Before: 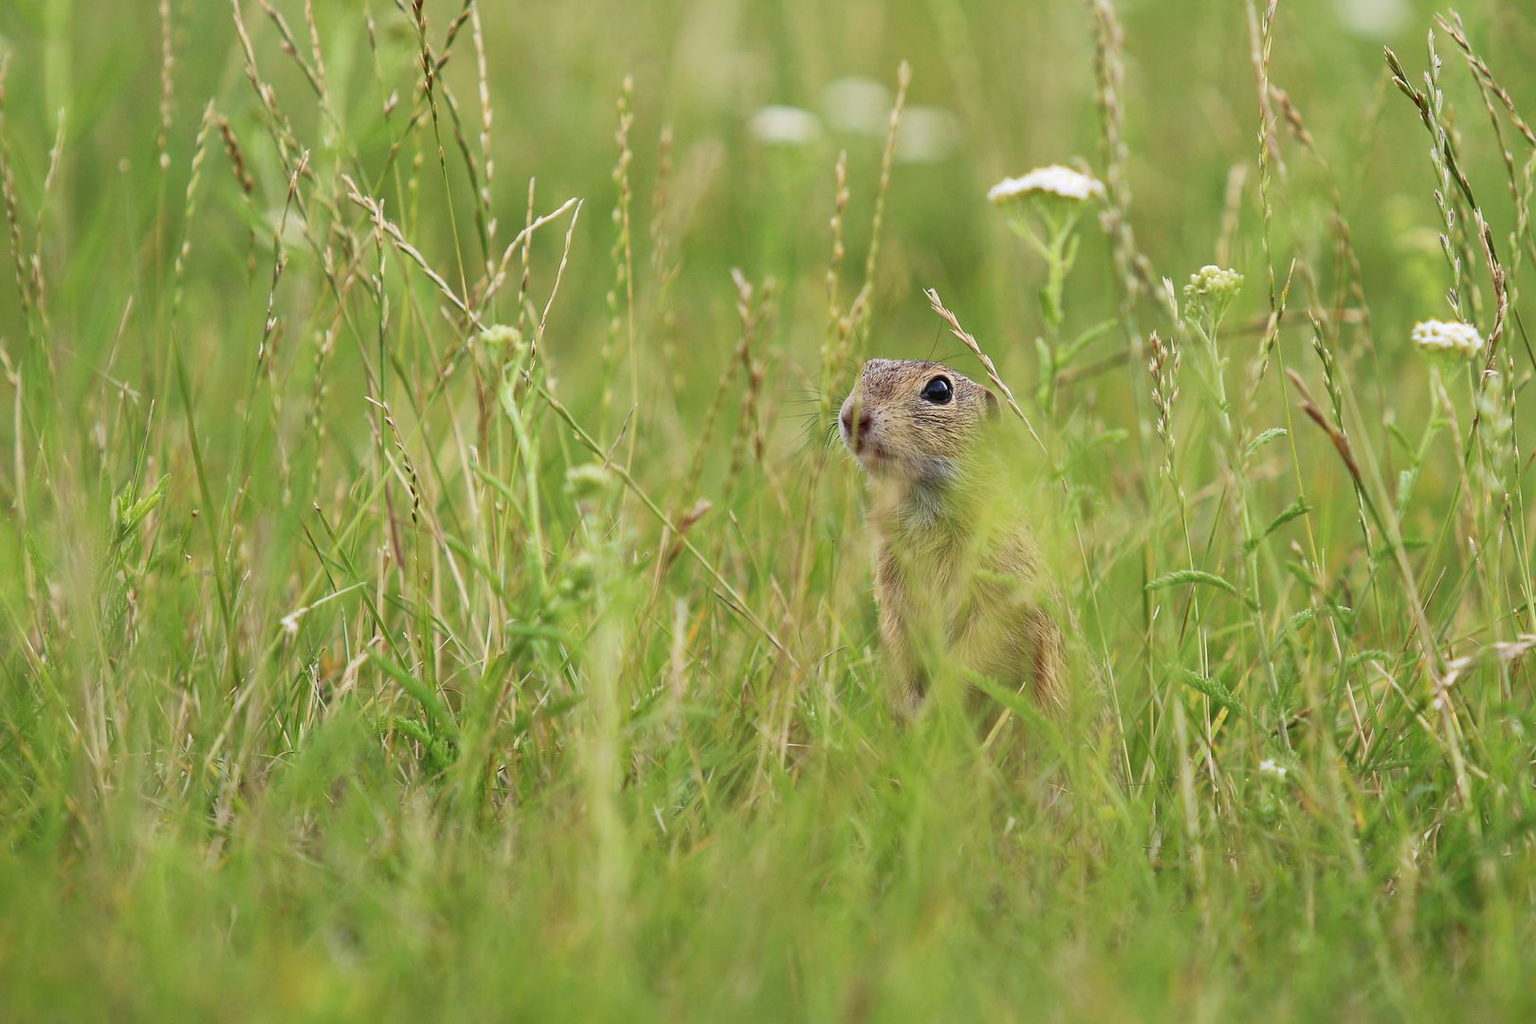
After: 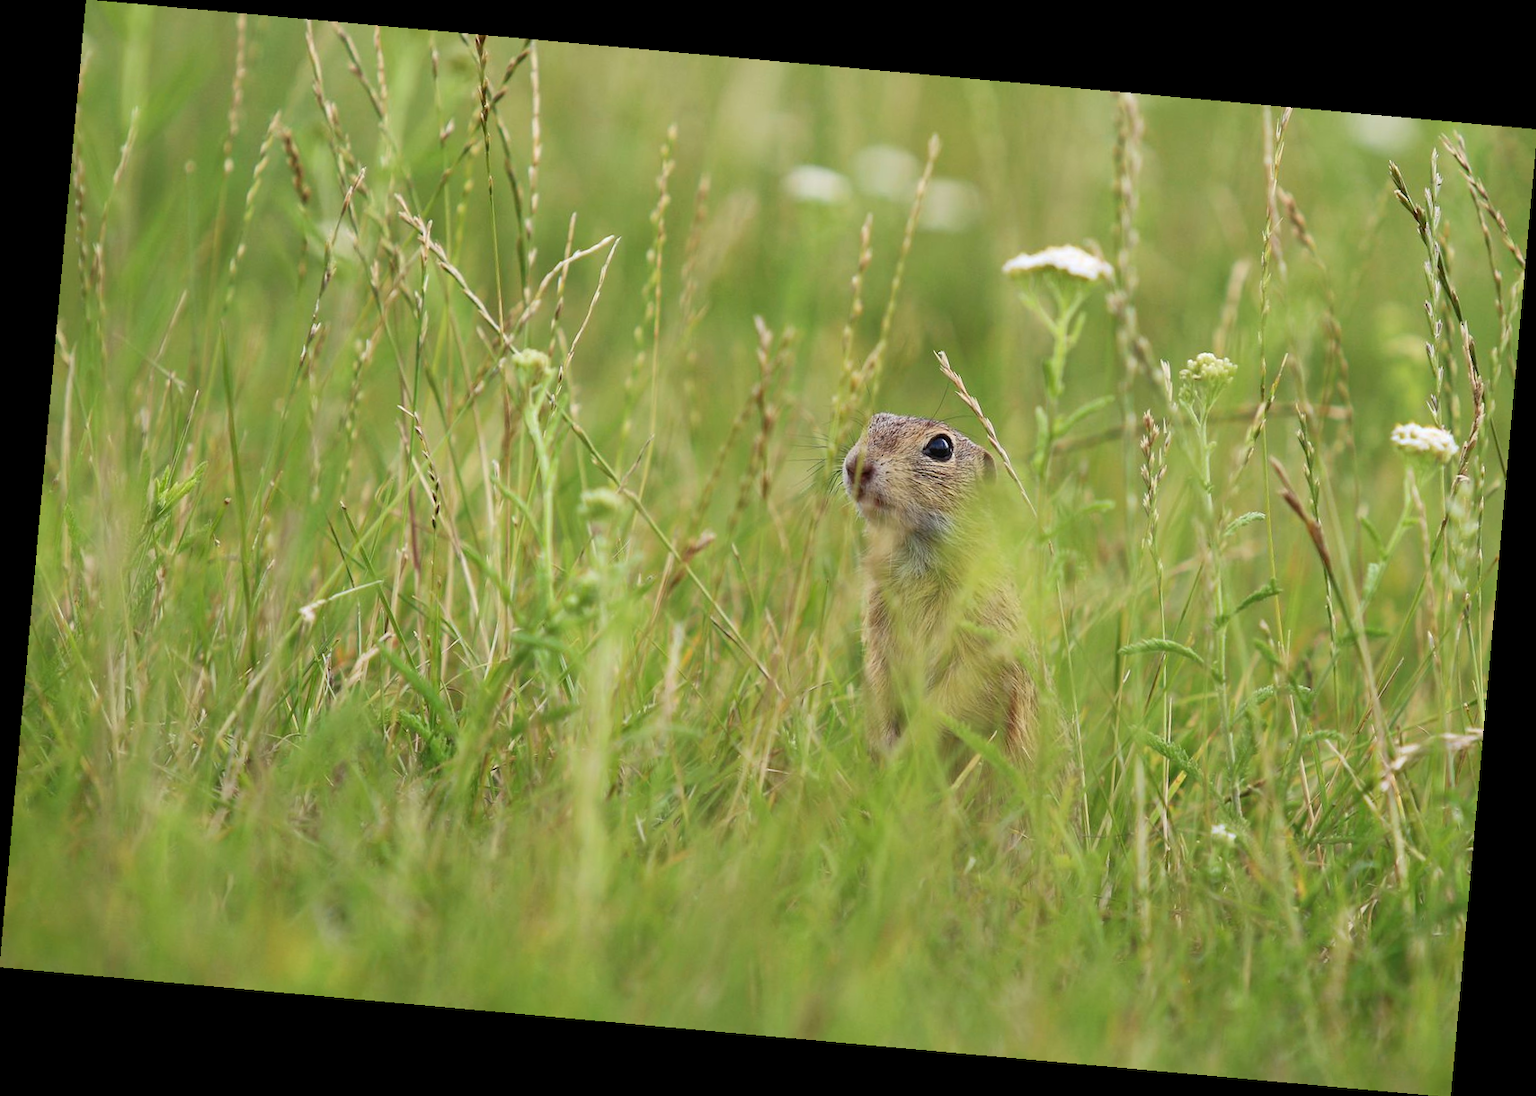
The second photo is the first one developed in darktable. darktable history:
rotate and perspective: rotation 5.12°, automatic cropping off
tone equalizer: on, module defaults
